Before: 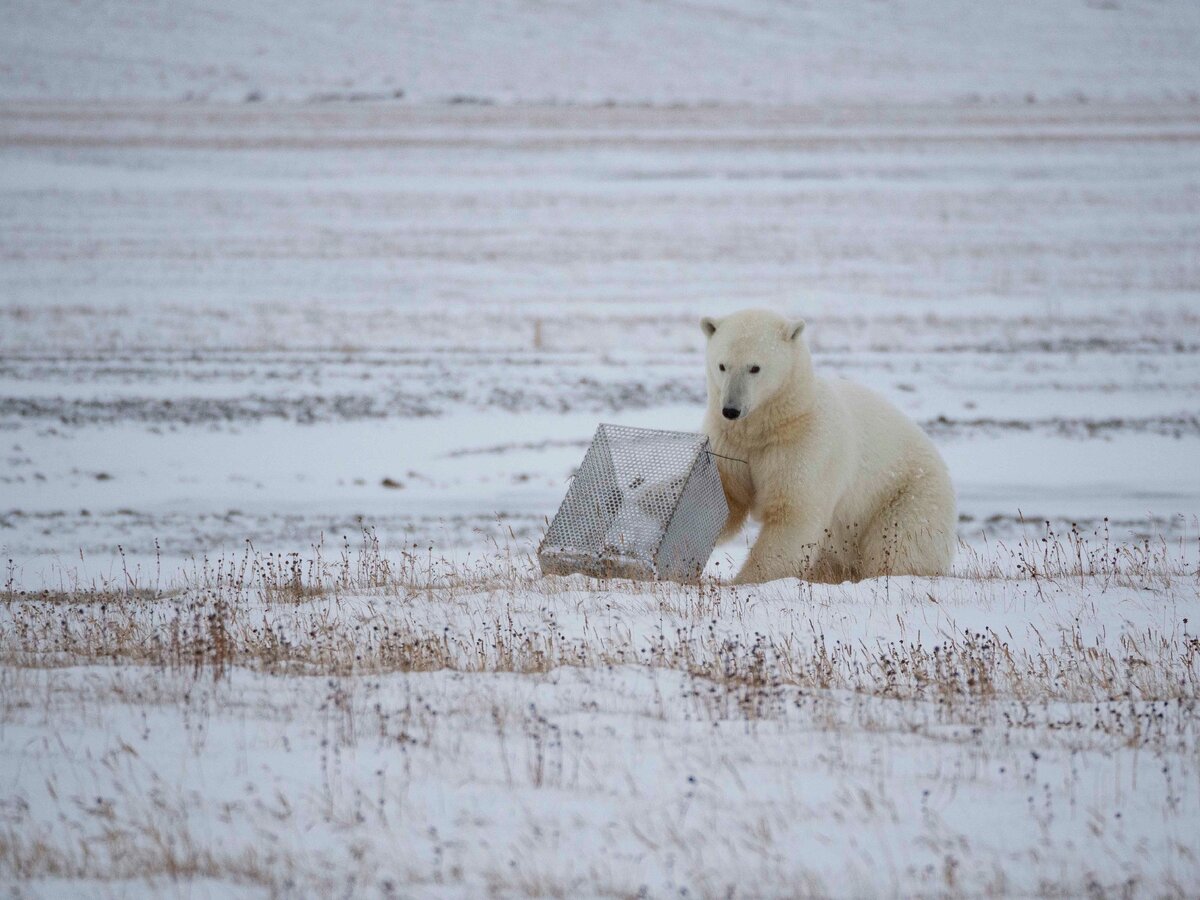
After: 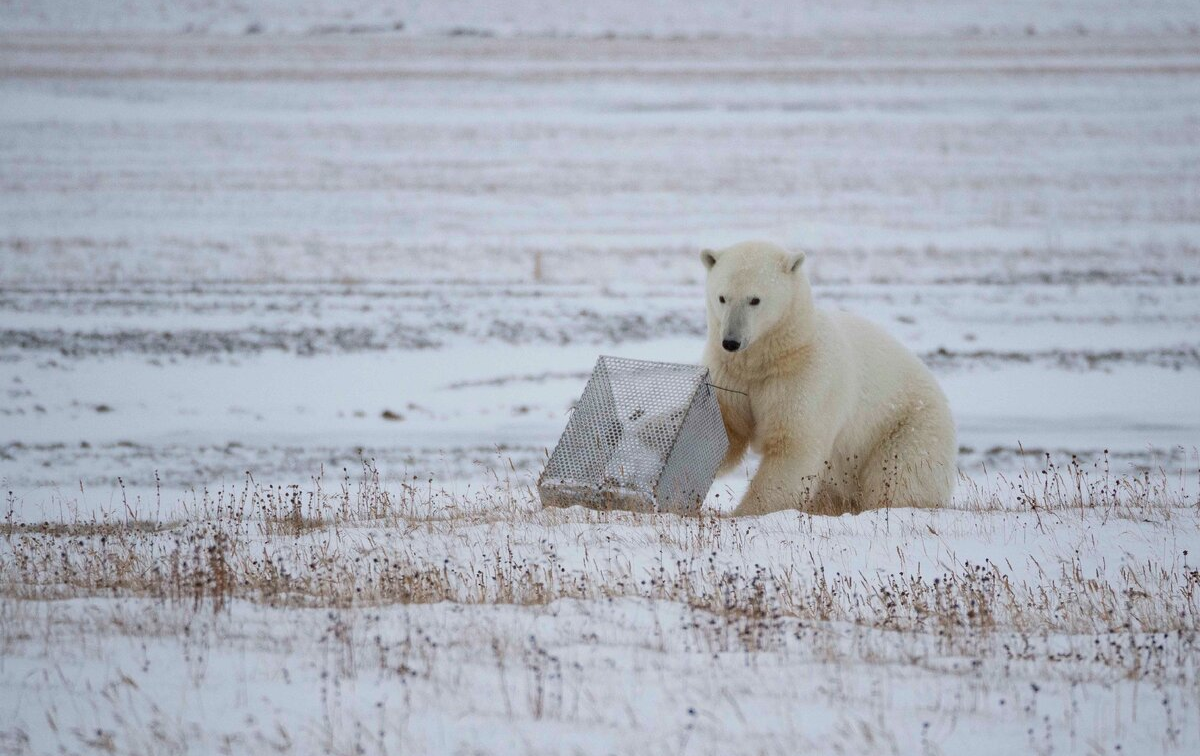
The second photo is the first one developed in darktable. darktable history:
tone equalizer: -7 EV 0.13 EV, smoothing diameter 25%, edges refinement/feathering 10, preserve details guided filter
crop: top 7.625%, bottom 8.027%
